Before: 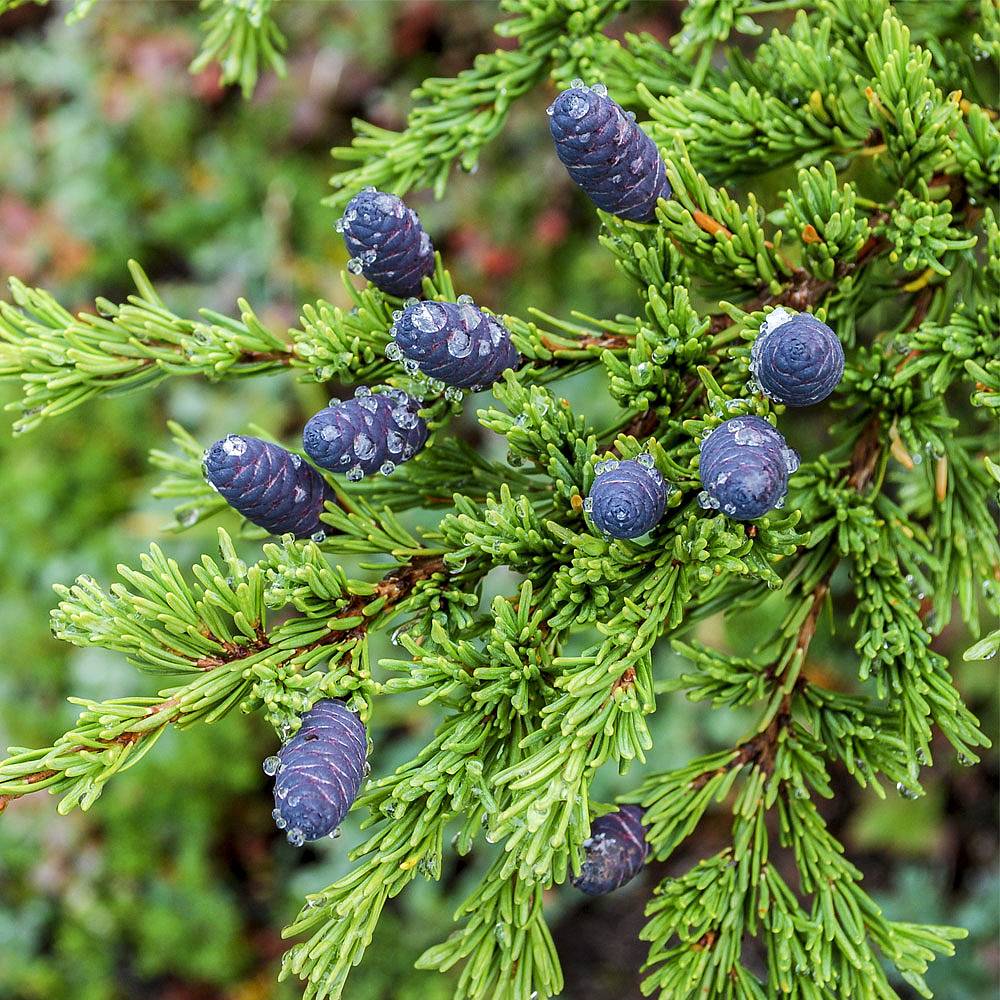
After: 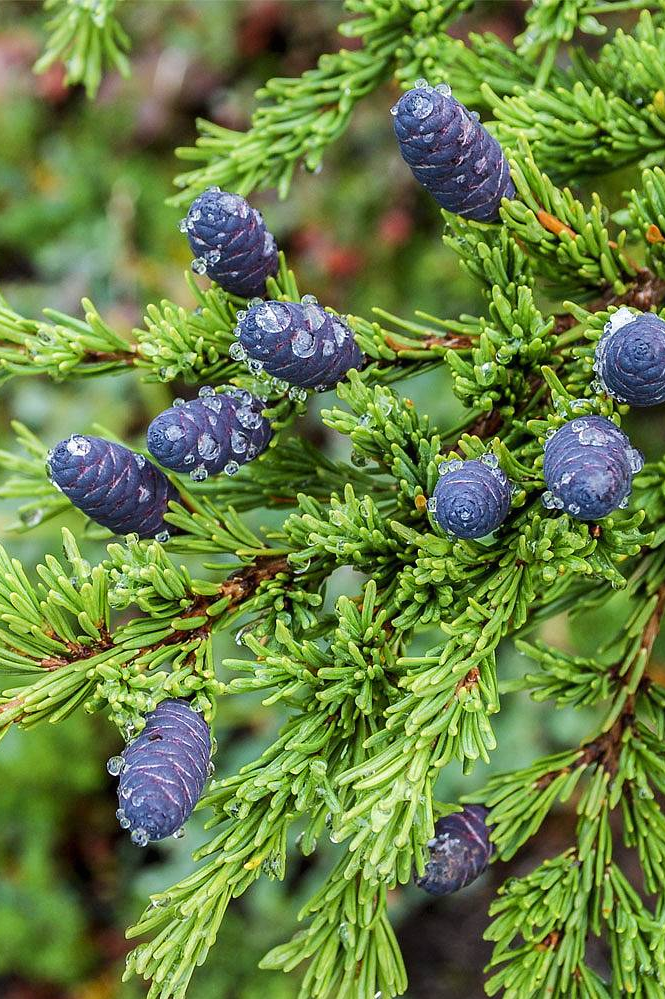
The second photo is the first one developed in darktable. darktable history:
contrast equalizer: y [[0.5, 0.5, 0.478, 0.5, 0.5, 0.5], [0.5 ×6], [0.5 ×6], [0 ×6], [0 ×6]], mix 0.599
crop and rotate: left 15.647%, right 17.792%
